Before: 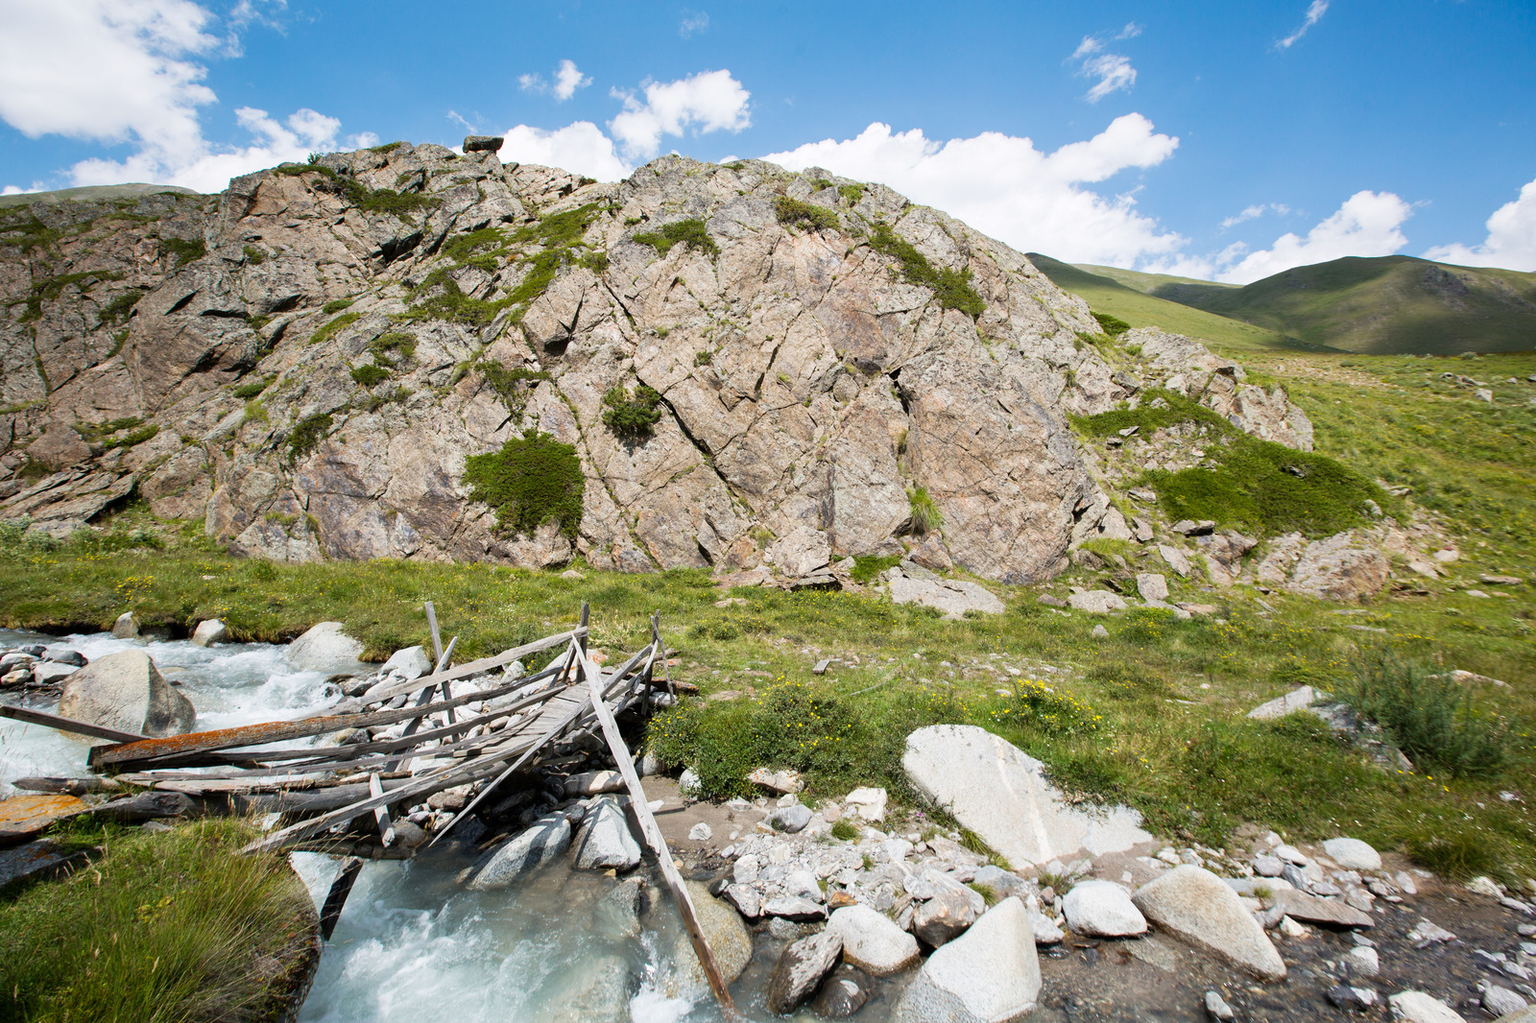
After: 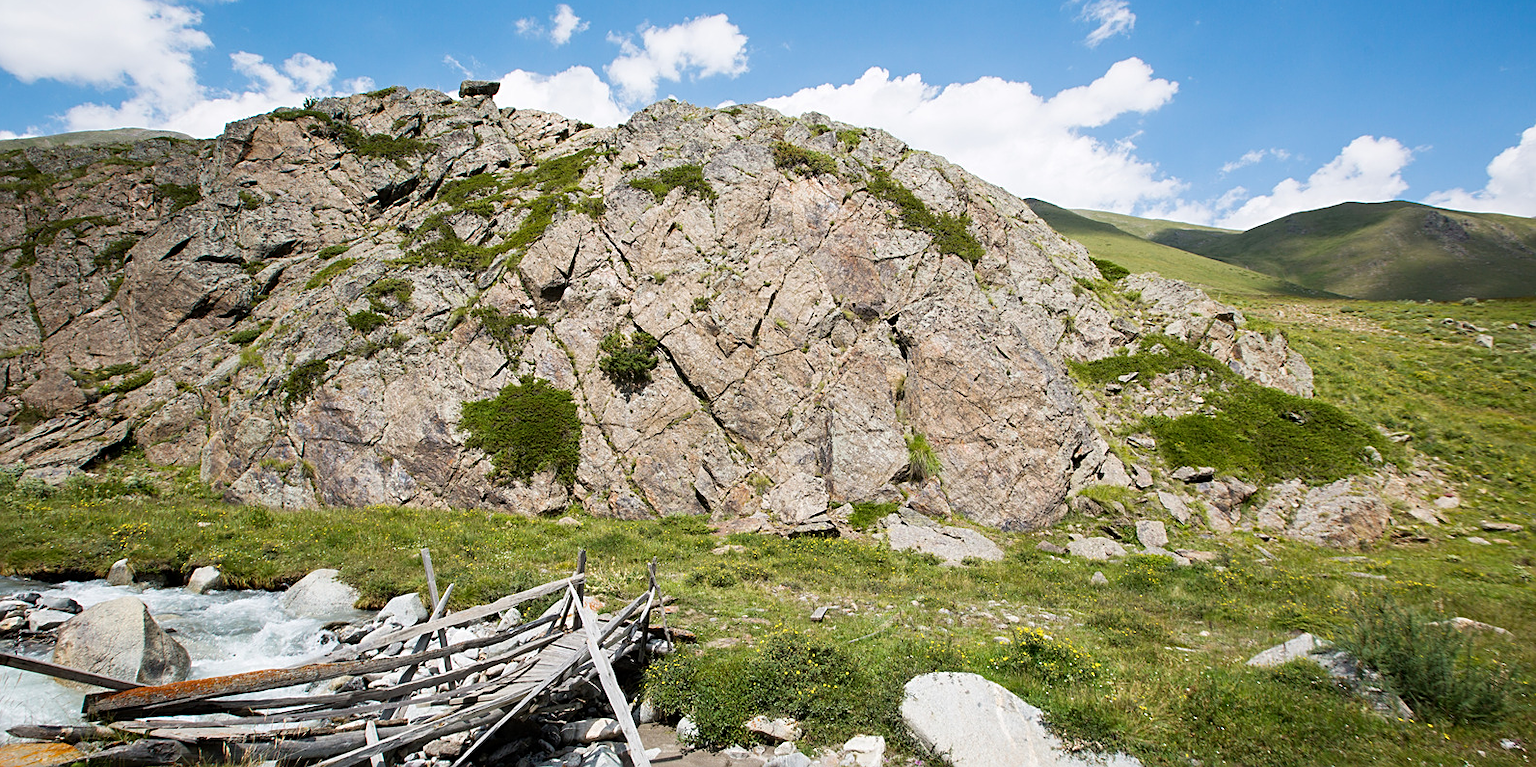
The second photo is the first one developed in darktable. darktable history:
sharpen: on, module defaults
crop: left 0.387%, top 5.469%, bottom 19.809%
